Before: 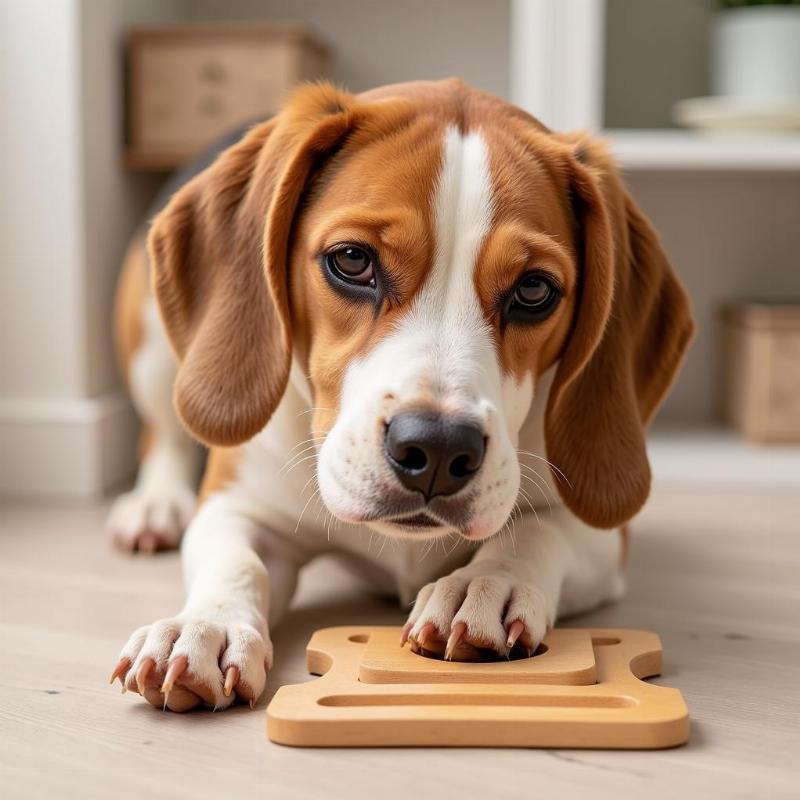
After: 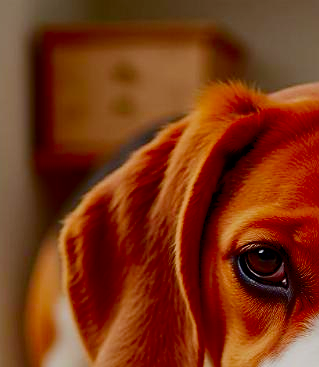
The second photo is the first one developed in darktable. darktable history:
exposure: exposure 1.211 EV, compensate highlight preservation false
contrast brightness saturation: brightness -0.98, saturation 0.984
filmic rgb: black relative exposure -7.14 EV, white relative exposure 5.38 EV, hardness 3.03
crop and rotate: left 11.099%, top 0.114%, right 48.934%, bottom 53.926%
sharpen: on, module defaults
